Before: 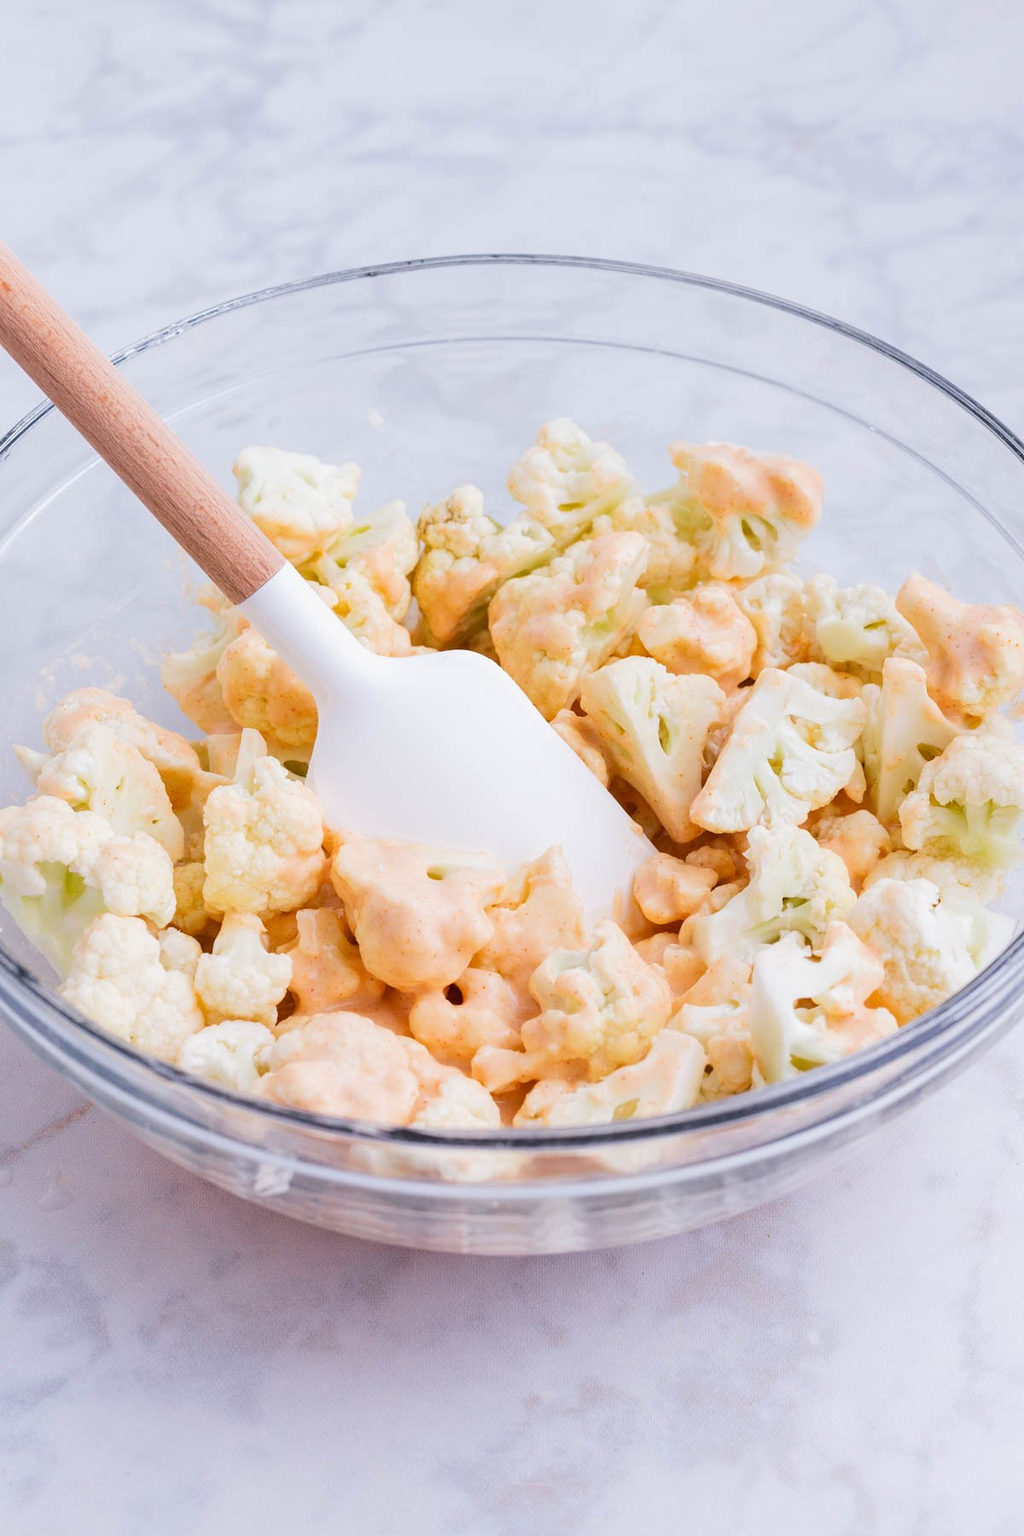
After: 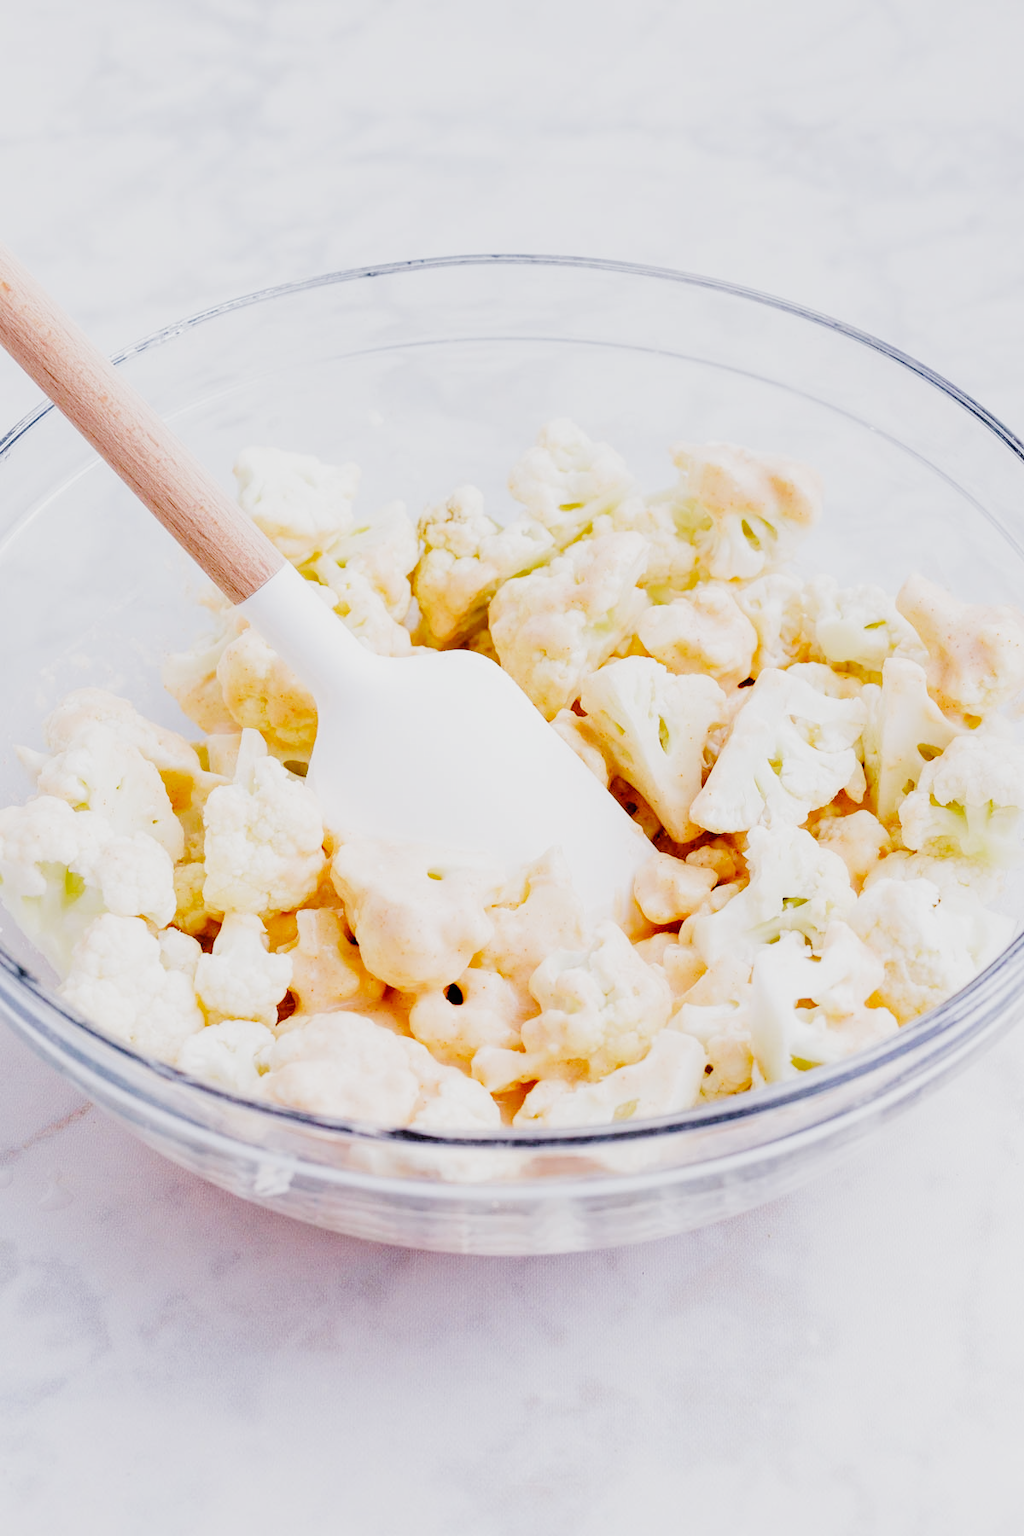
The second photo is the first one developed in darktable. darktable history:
filmic rgb: black relative exposure -2.85 EV, white relative exposure 4.56 EV, hardness 1.77, contrast 1.25, preserve chrominance no, color science v5 (2021)
exposure: black level correction 0, exposure 0.7 EV, compensate exposure bias true, compensate highlight preservation false
